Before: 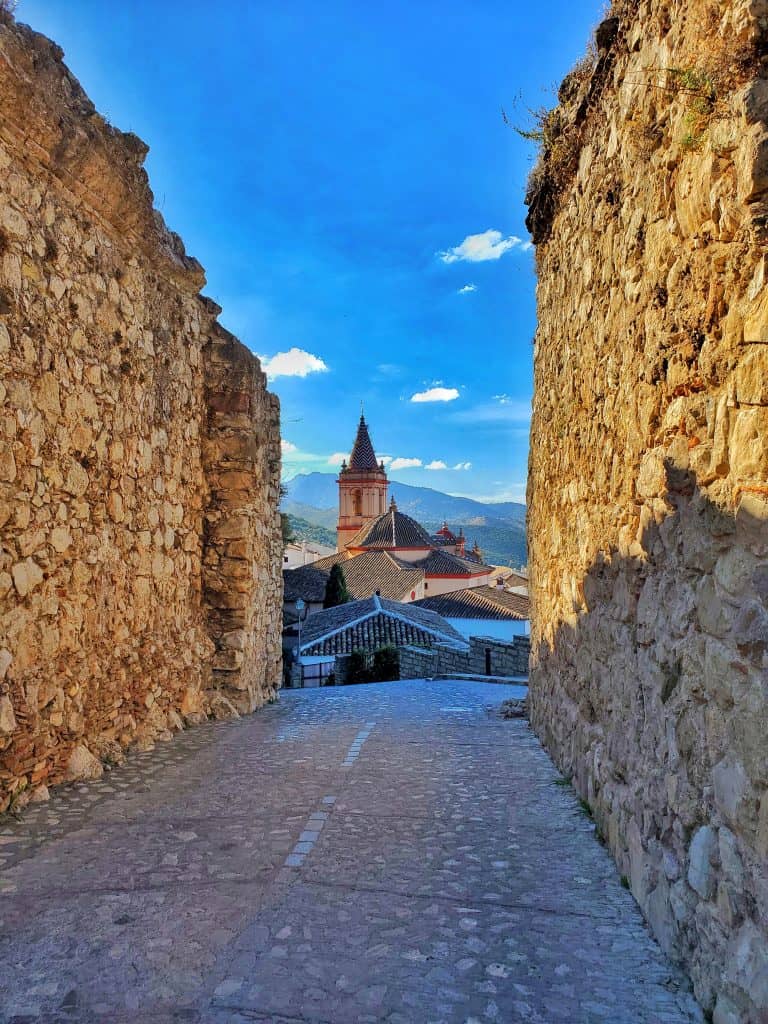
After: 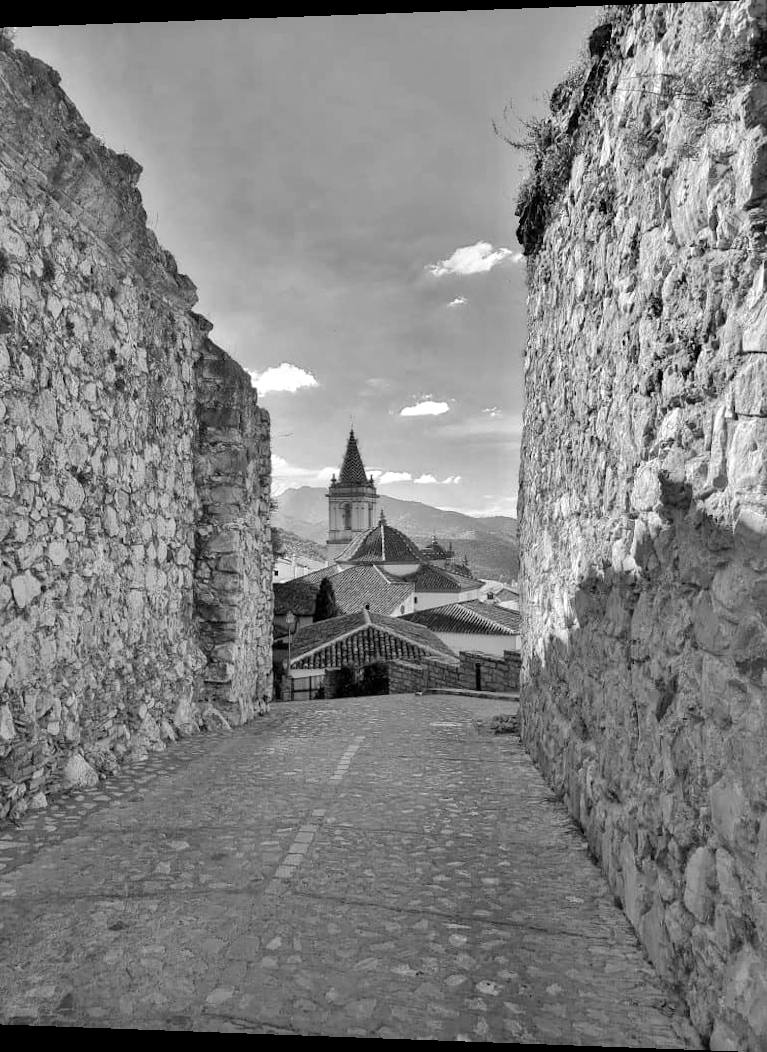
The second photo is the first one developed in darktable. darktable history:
rotate and perspective: lens shift (horizontal) -0.055, automatic cropping off
exposure: exposure 0.4 EV, compensate highlight preservation false
monochrome: on, module defaults
